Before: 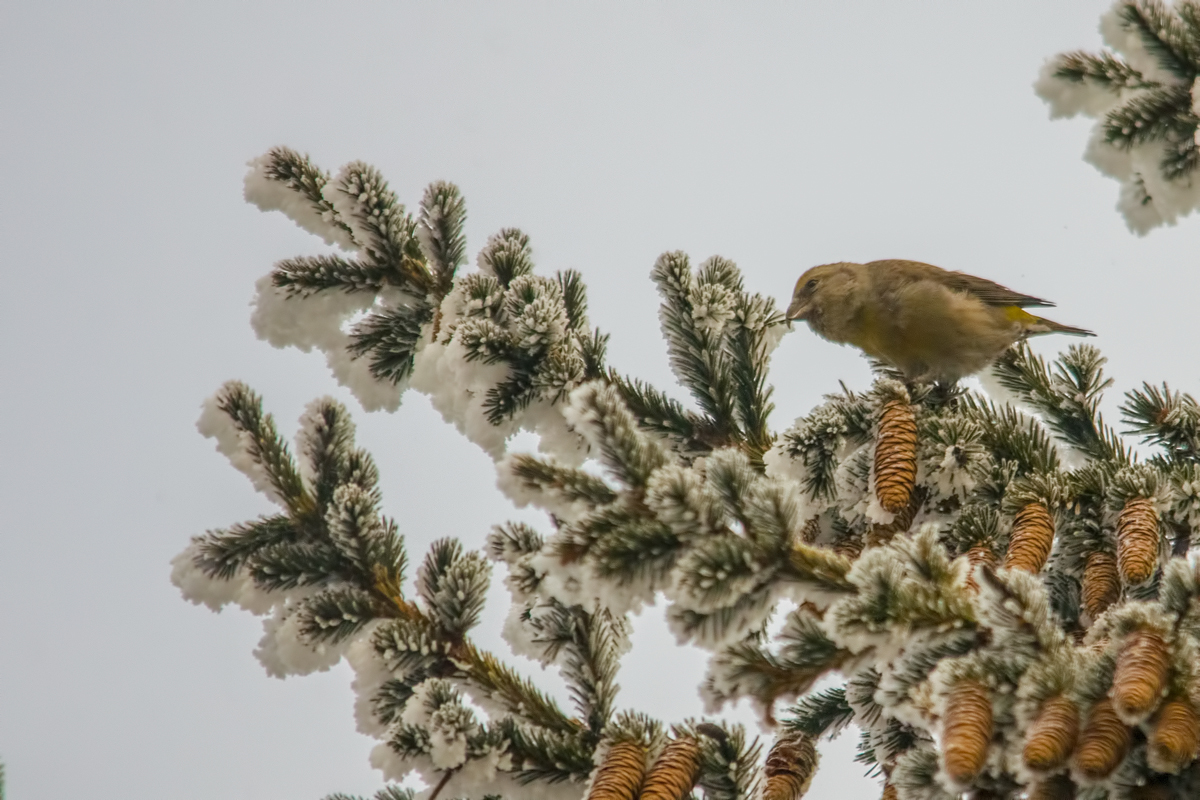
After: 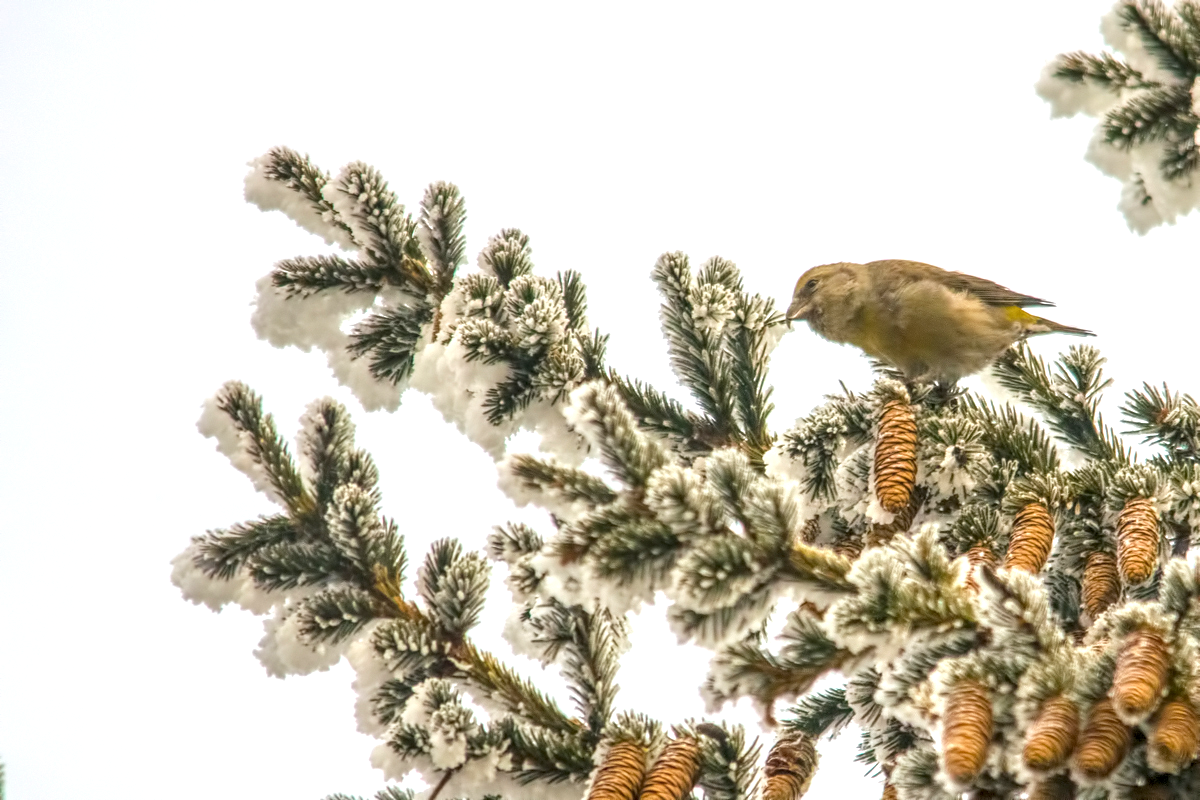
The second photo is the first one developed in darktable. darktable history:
exposure: black level correction 0.001, exposure 0.958 EV, compensate highlight preservation false
local contrast: on, module defaults
